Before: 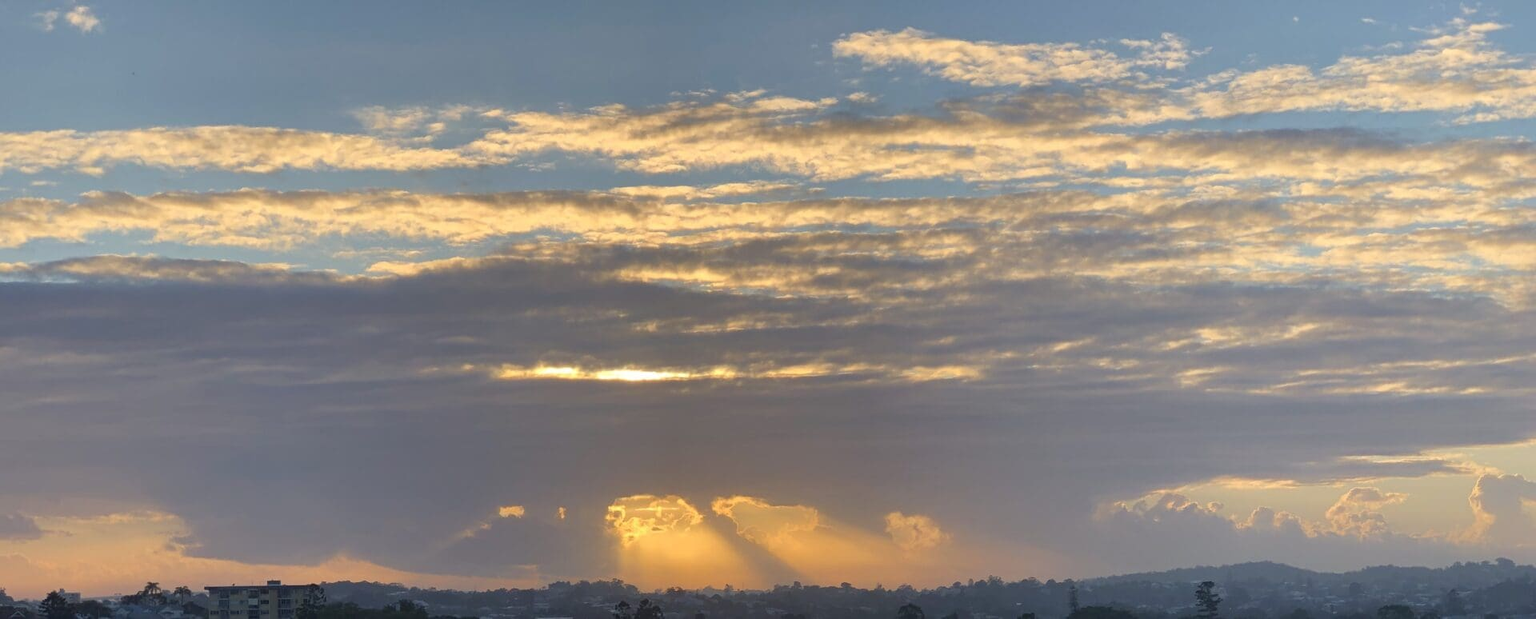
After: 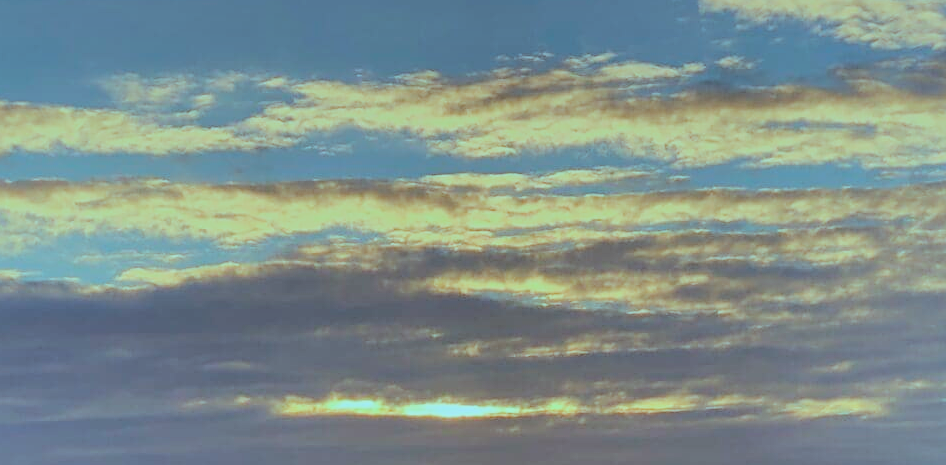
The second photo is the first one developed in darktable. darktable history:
filmic rgb: black relative exposure -5 EV, hardness 2.88, contrast 1.3, highlights saturation mix -30%
color balance rgb: shadows lift › luminance -7.7%, shadows lift › chroma 2.13%, shadows lift › hue 165.27°, power › luminance -7.77%, power › chroma 1.34%, power › hue 330.55°, highlights gain › luminance -33.33%, highlights gain › chroma 5.68%, highlights gain › hue 217.2°, global offset › luminance -0.33%, global offset › chroma 0.11%, global offset › hue 165.27°, perceptual saturation grading › global saturation 27.72%, perceptual saturation grading › highlights -25%, perceptual saturation grading › mid-tones 25%, perceptual saturation grading › shadows 50%
contrast brightness saturation: contrast 0.1, brightness 0.3, saturation 0.14
sharpen: on, module defaults
crop: left 17.835%, top 7.675%, right 32.881%, bottom 32.213%
graduated density: rotation -0.352°, offset 57.64
rotate and perspective: automatic cropping off
